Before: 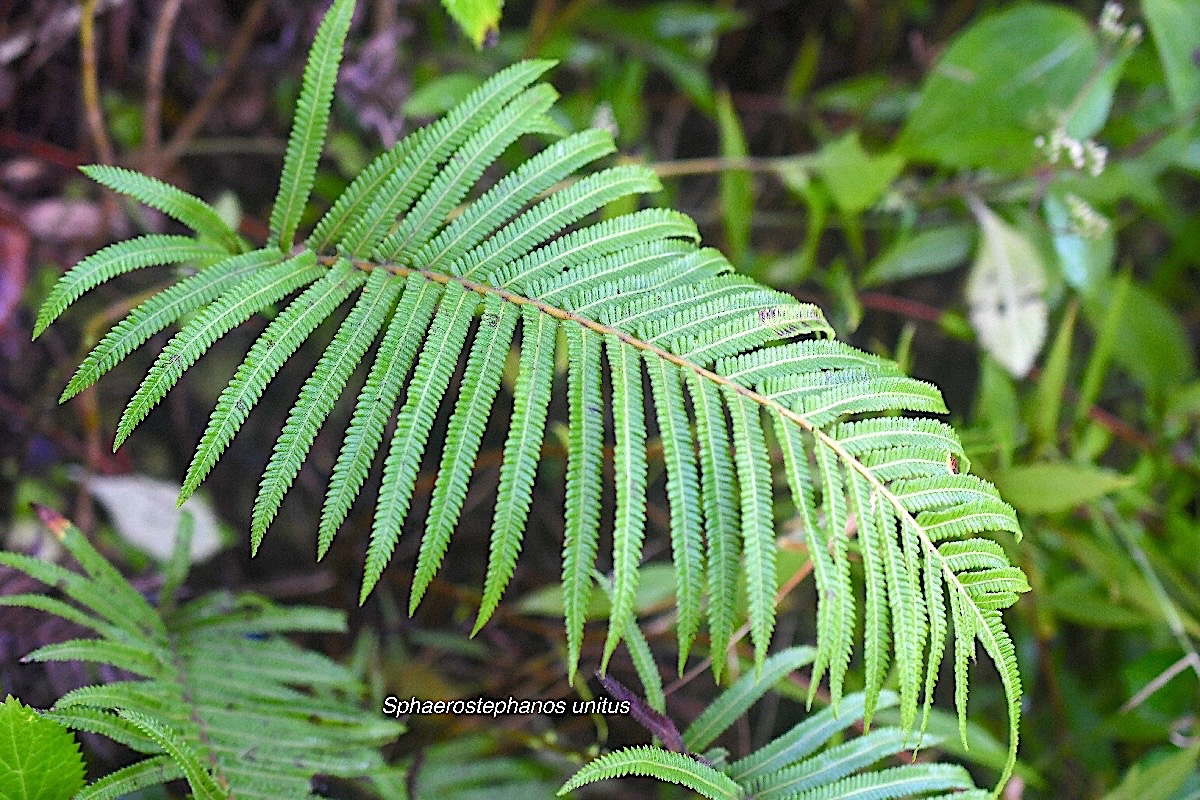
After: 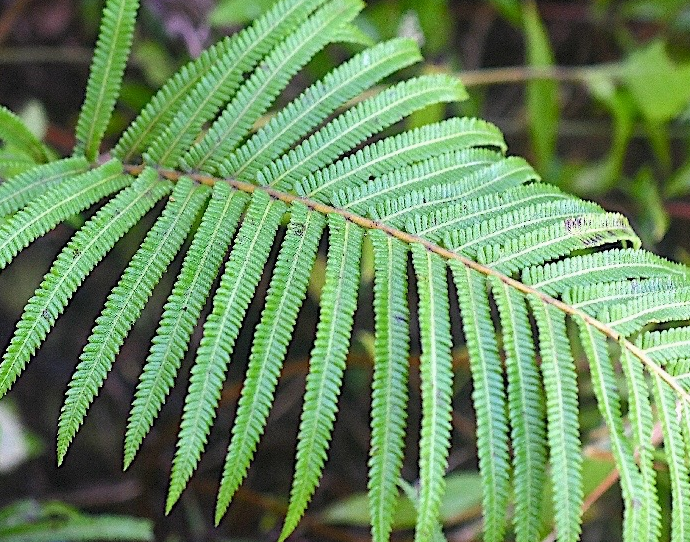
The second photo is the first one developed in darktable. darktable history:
crop: left 16.24%, top 11.466%, right 26.249%, bottom 20.742%
exposure: exposure -0.04 EV, compensate highlight preservation false
